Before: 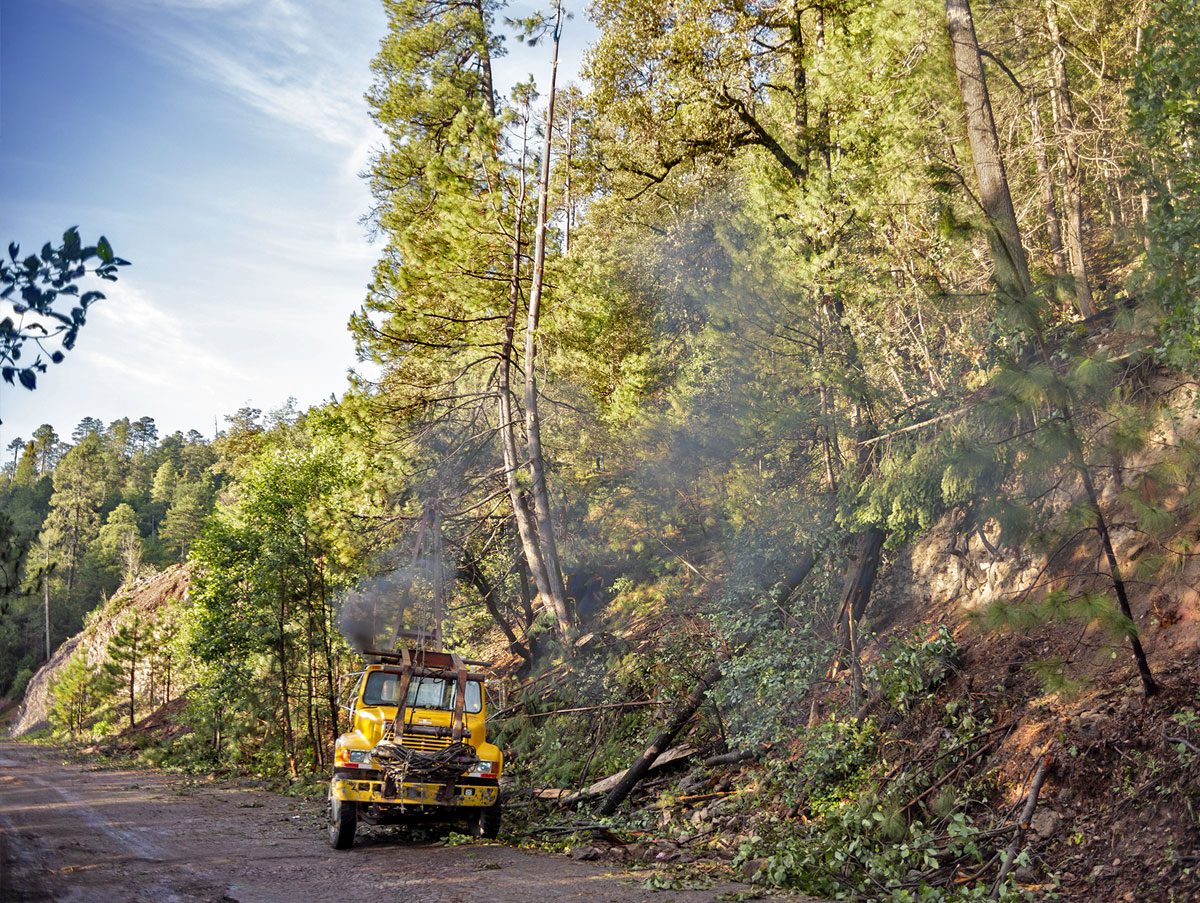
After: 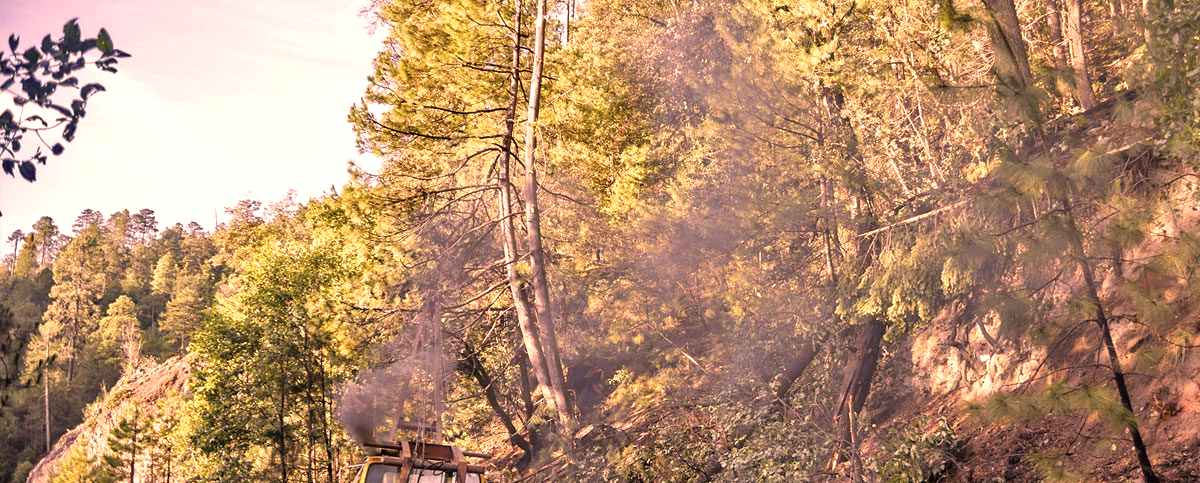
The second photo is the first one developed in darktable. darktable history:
color correction: highlights a* 40, highlights b* 40, saturation 0.69
white balance: red 1.004, blue 1.096
crop and rotate: top 23.043%, bottom 23.437%
exposure: exposure 0.493 EV, compensate highlight preservation false
